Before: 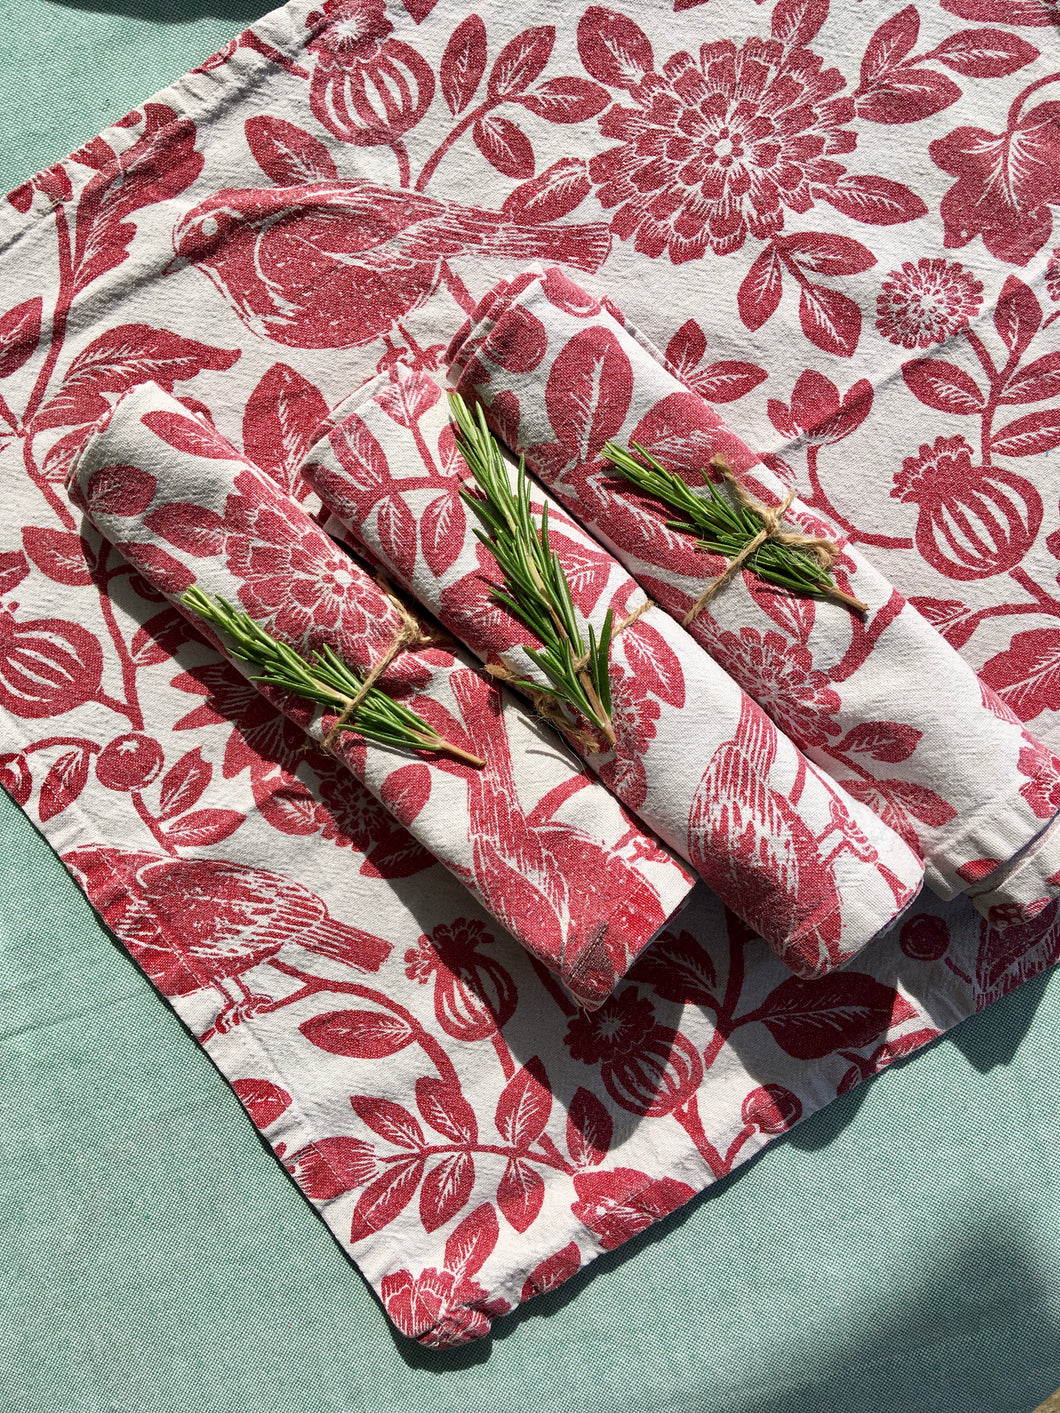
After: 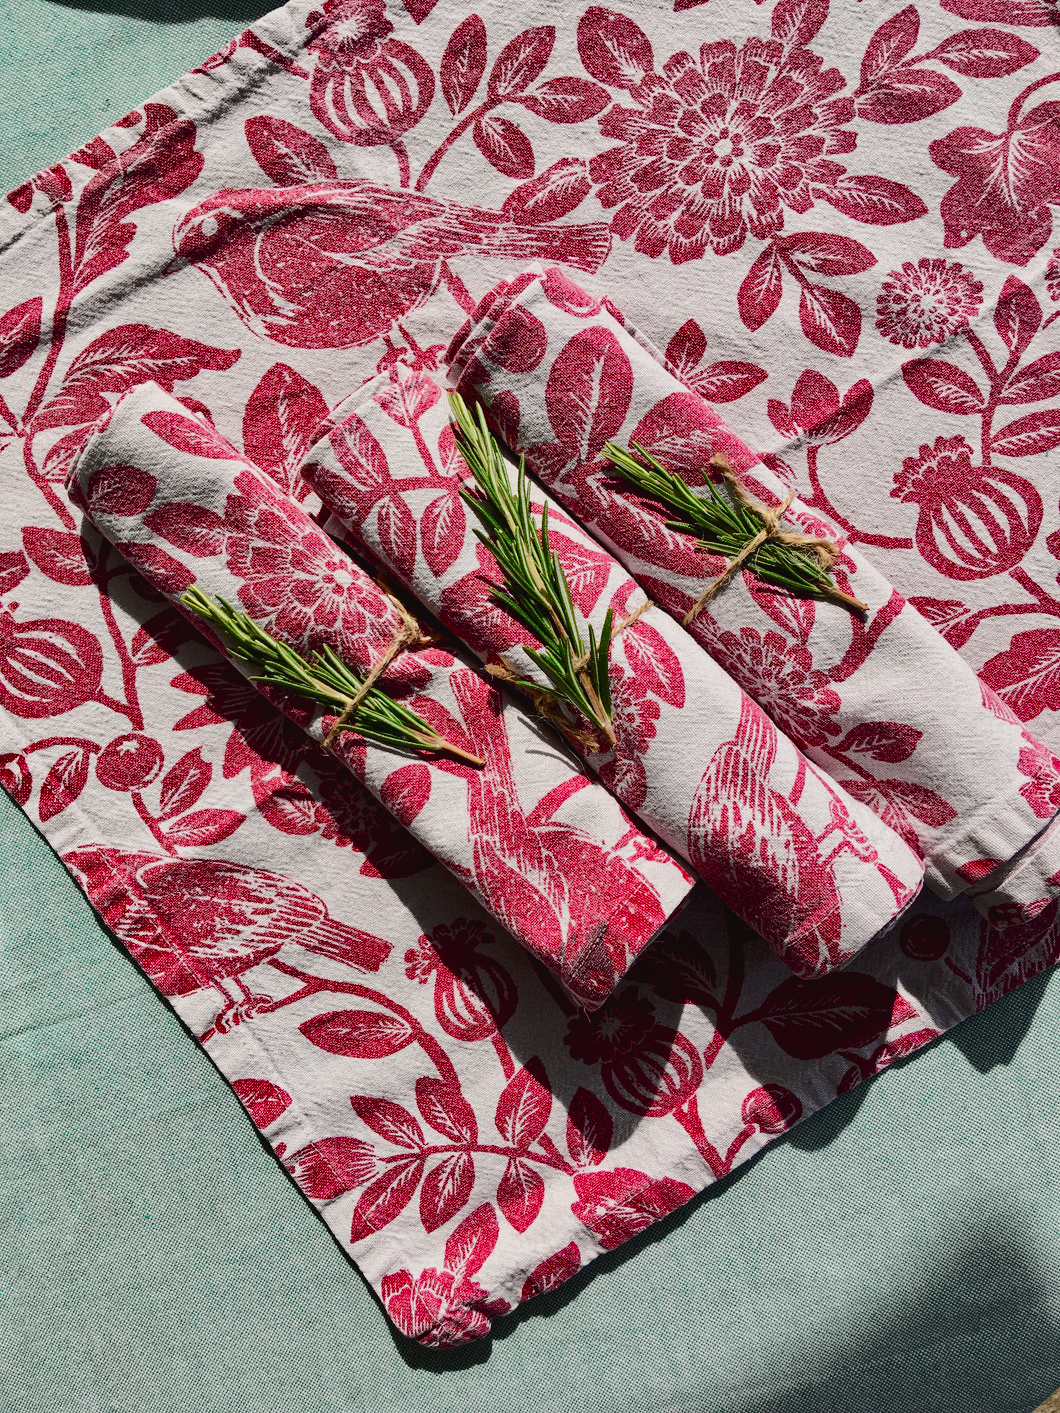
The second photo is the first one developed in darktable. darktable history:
tone curve: curves: ch0 [(0, 0.032) (0.094, 0.08) (0.265, 0.208) (0.41, 0.417) (0.485, 0.524) (0.638, 0.673) (0.845, 0.828) (0.994, 0.964)]; ch1 [(0, 0) (0.161, 0.092) (0.37, 0.302) (0.437, 0.456) (0.469, 0.482) (0.498, 0.504) (0.576, 0.583) (0.644, 0.638) (0.725, 0.765) (1, 1)]; ch2 [(0, 0) (0.352, 0.403) (0.45, 0.469) (0.502, 0.504) (0.54, 0.521) (0.589, 0.576) (1, 1)], color space Lab, independent channels, preserve colors none
exposure: black level correction 0.006, exposure -0.226 EV, compensate highlight preservation false
haze removal: compatibility mode true, adaptive false
white balance: emerald 1
color balance rgb: perceptual saturation grading › global saturation 10%, global vibrance 10%
